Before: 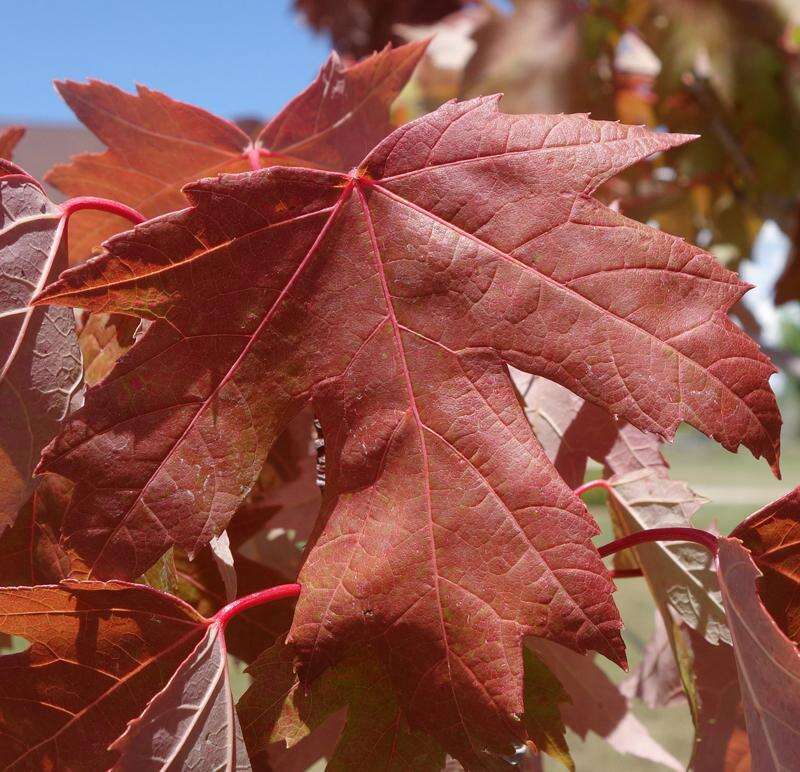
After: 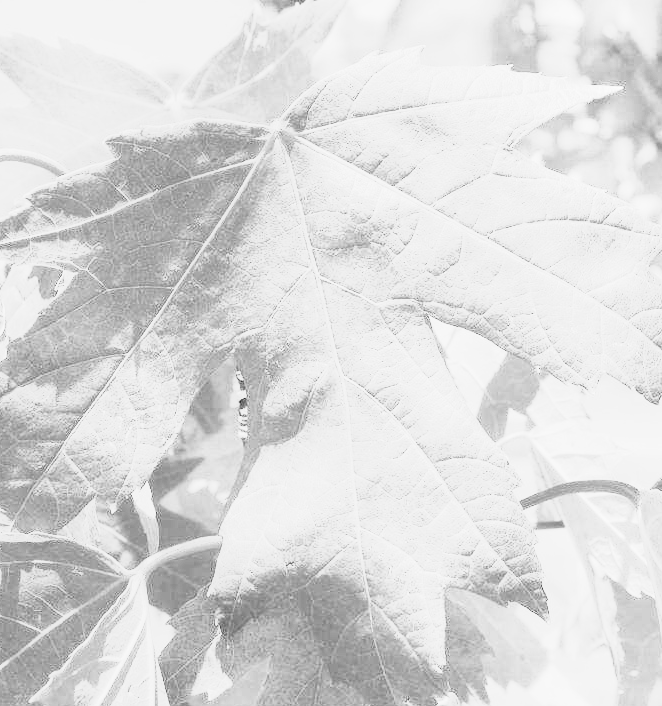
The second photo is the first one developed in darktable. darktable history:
tone equalizer: on, module defaults
crop: left 9.807%, top 6.259%, right 7.334%, bottom 2.177%
base curve: curves: ch0 [(0, 0) (0.007, 0.004) (0.027, 0.03) (0.046, 0.07) (0.207, 0.54) (0.442, 0.872) (0.673, 0.972) (1, 1)], preserve colors none
exposure: exposure 3 EV, compensate highlight preservation false
monochrome: a -74.22, b 78.2
